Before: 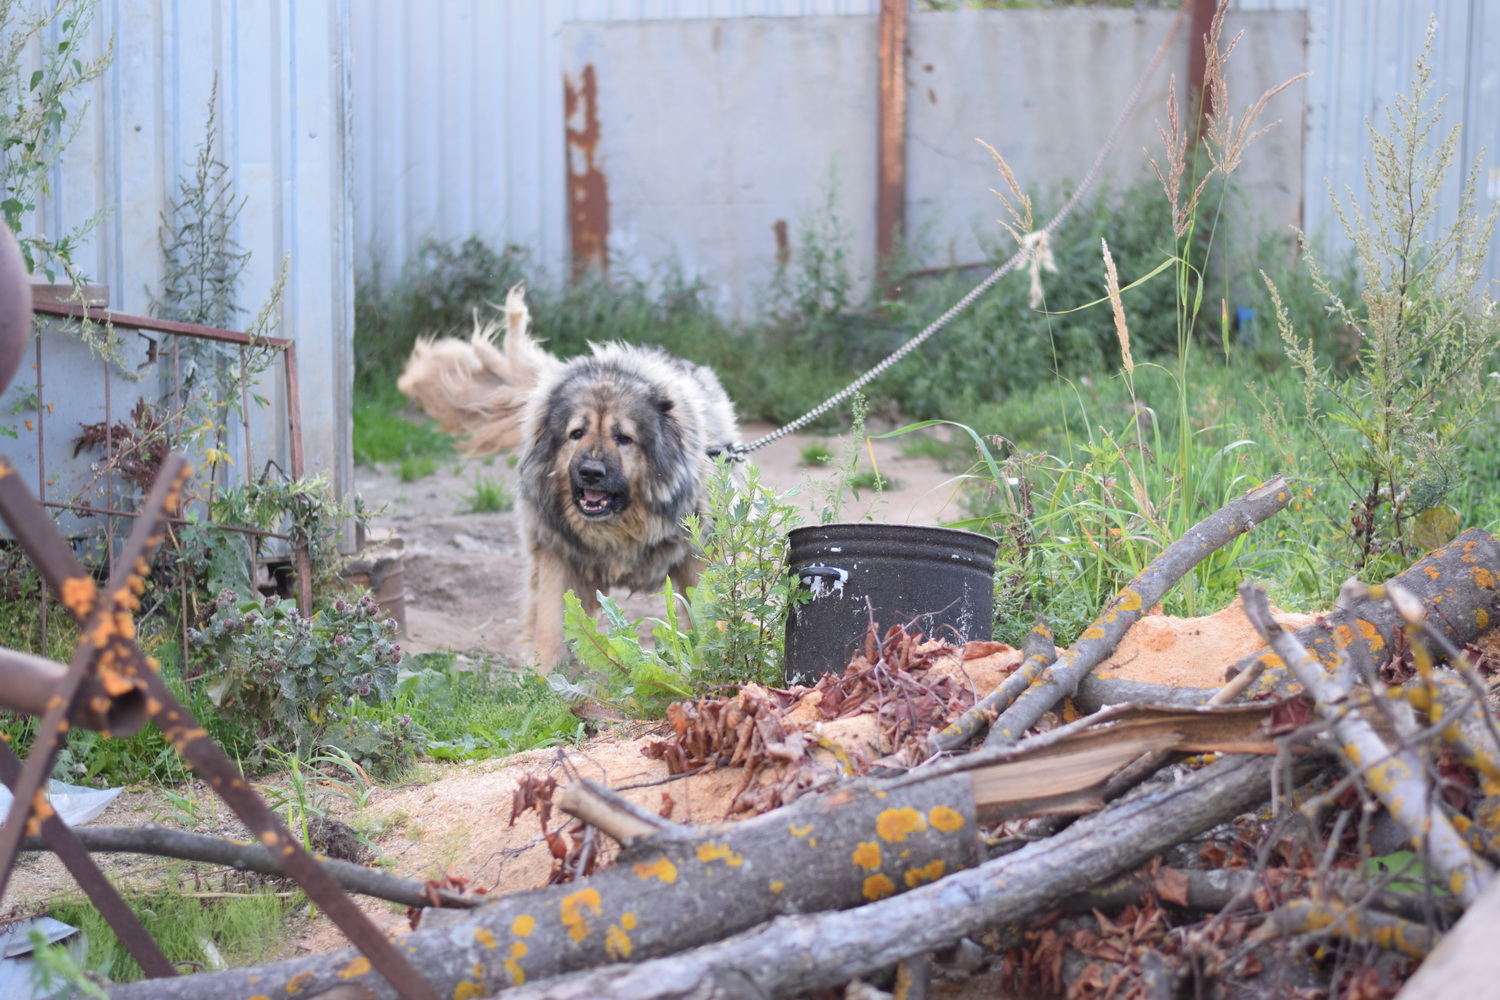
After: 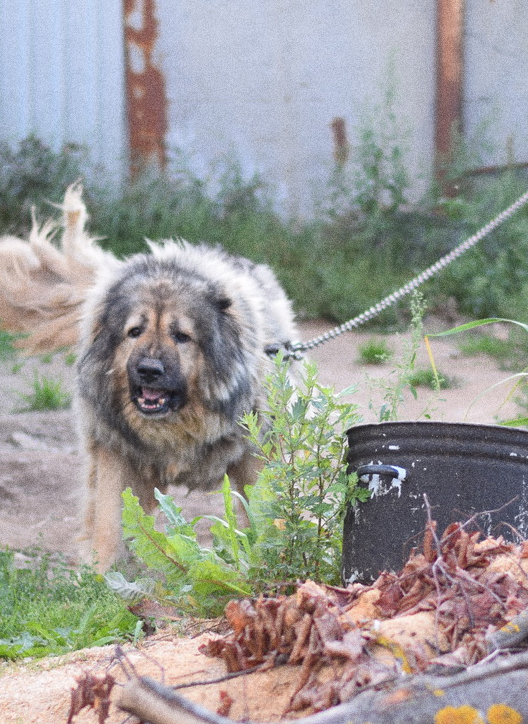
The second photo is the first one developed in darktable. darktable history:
grain: coarseness 9.61 ISO, strength 35.62%
crop and rotate: left 29.476%, top 10.214%, right 35.32%, bottom 17.333%
